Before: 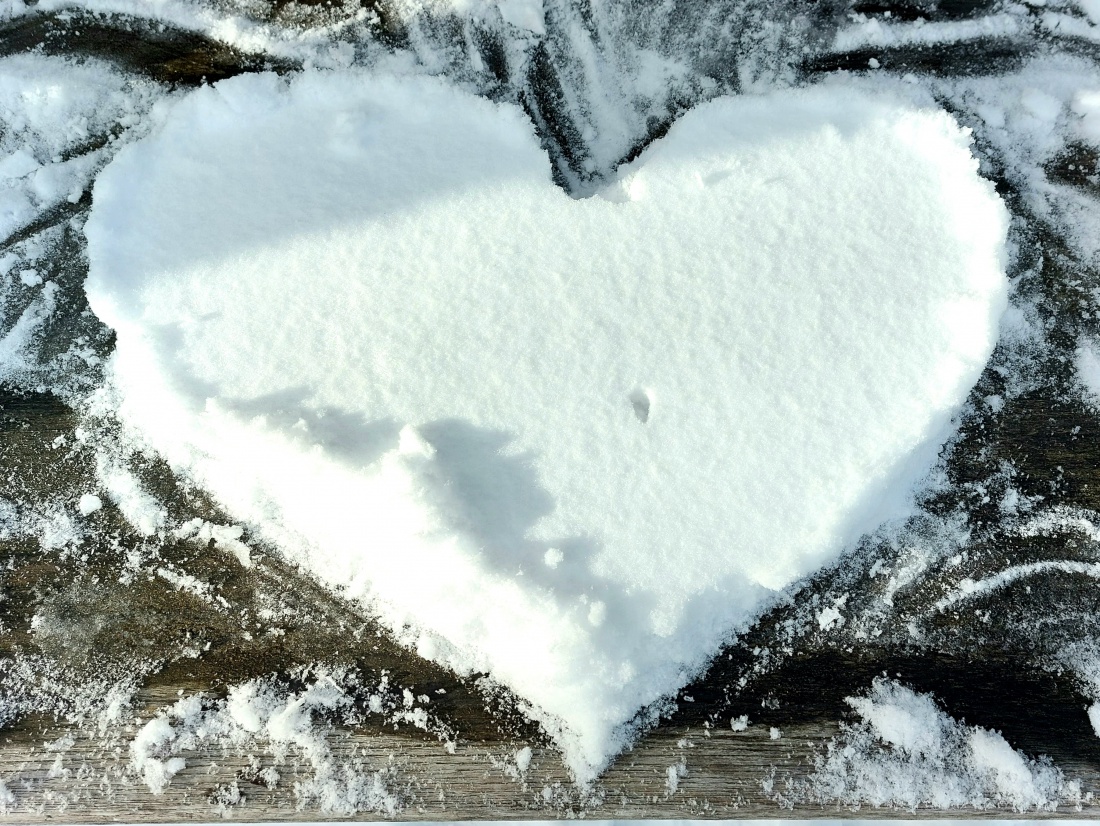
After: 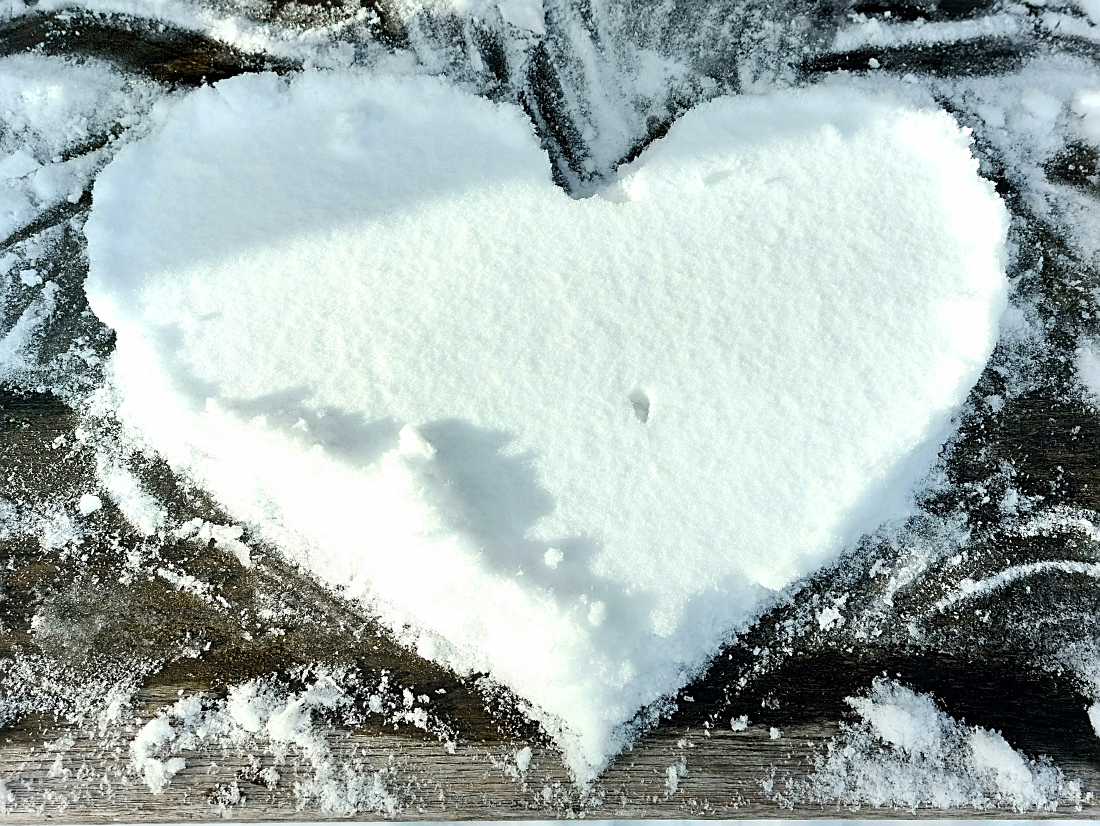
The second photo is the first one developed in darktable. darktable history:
color zones: curves: ch0 [(0.11, 0.396) (0.195, 0.36) (0.25, 0.5) (0.303, 0.412) (0.357, 0.544) (0.75, 0.5) (0.967, 0.328)]; ch1 [(0, 0.468) (0.112, 0.512) (0.202, 0.6) (0.25, 0.5) (0.307, 0.352) (0.357, 0.544) (0.75, 0.5) (0.963, 0.524)]
sharpen: on, module defaults
